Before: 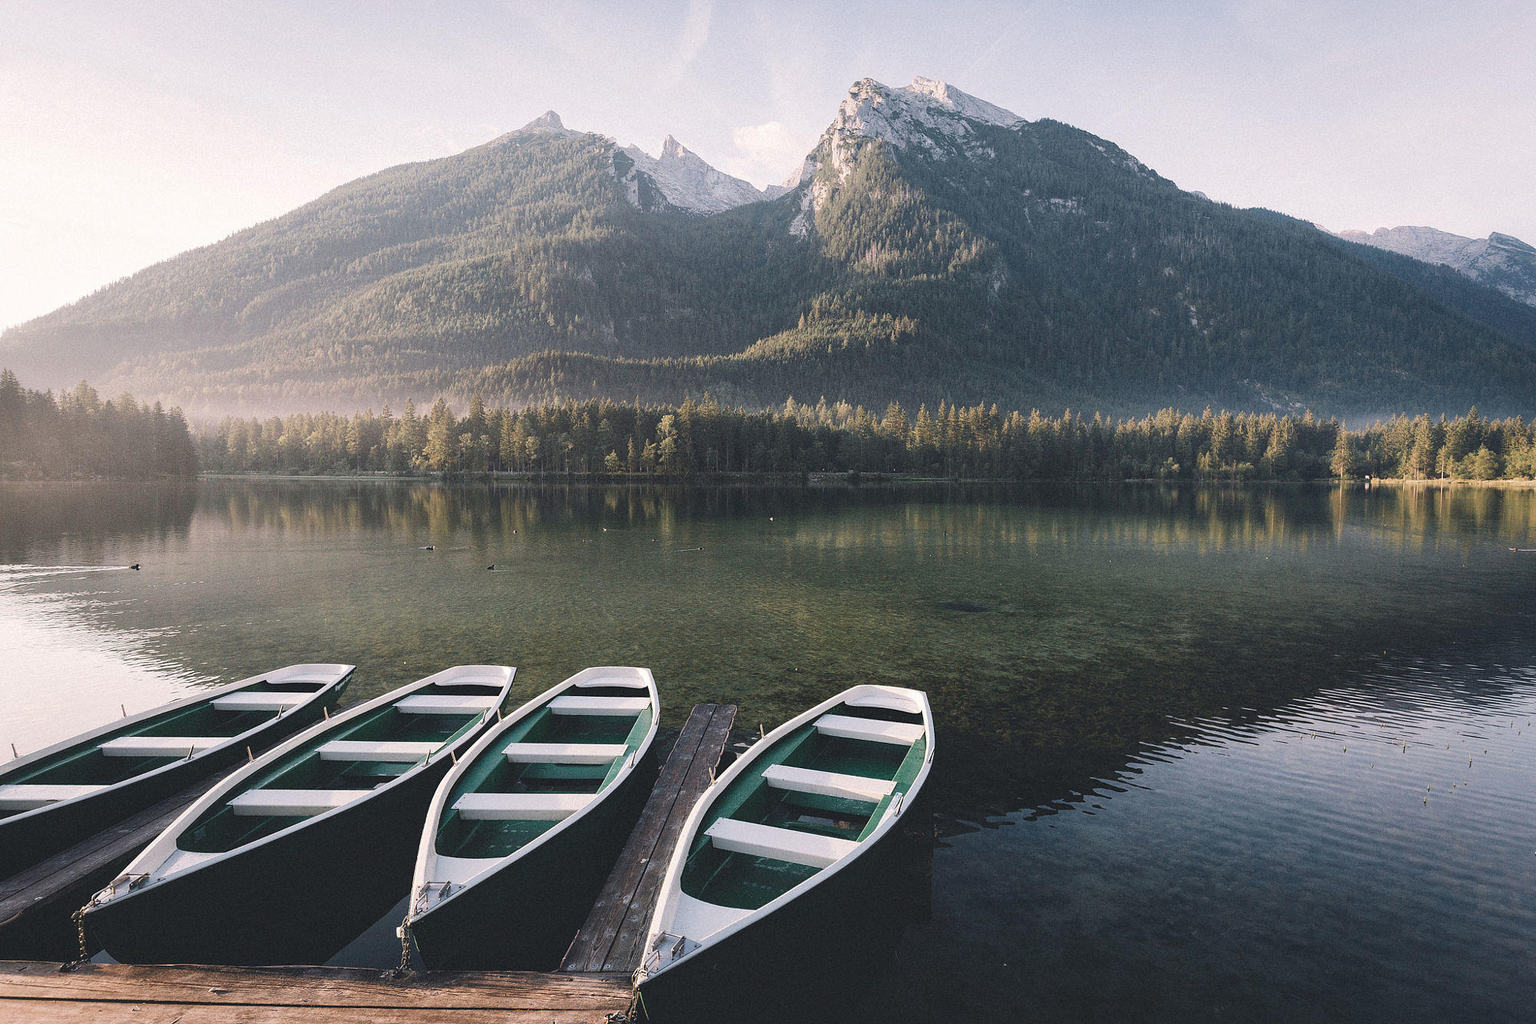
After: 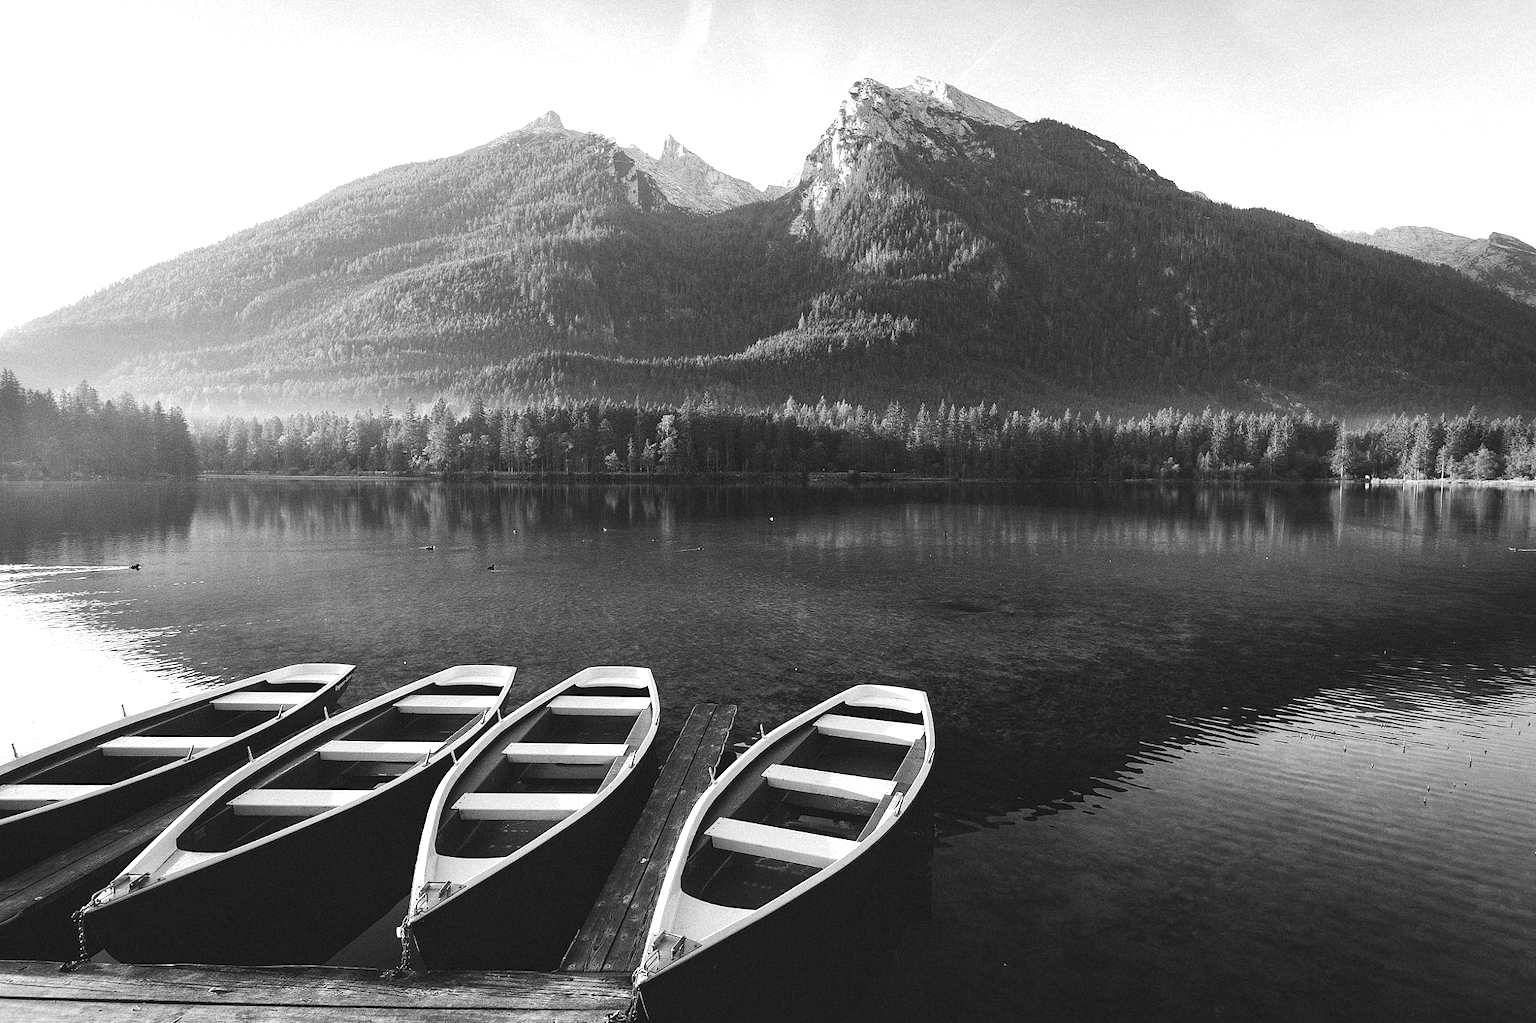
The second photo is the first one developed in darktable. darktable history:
color balance rgb: linear chroma grading › global chroma 9%, perceptual saturation grading › global saturation 36%, perceptual saturation grading › shadows 35%, perceptual brilliance grading › global brilliance 15%, perceptual brilliance grading › shadows -35%, global vibrance 15%
monochrome: a 16.06, b 15.48, size 1
